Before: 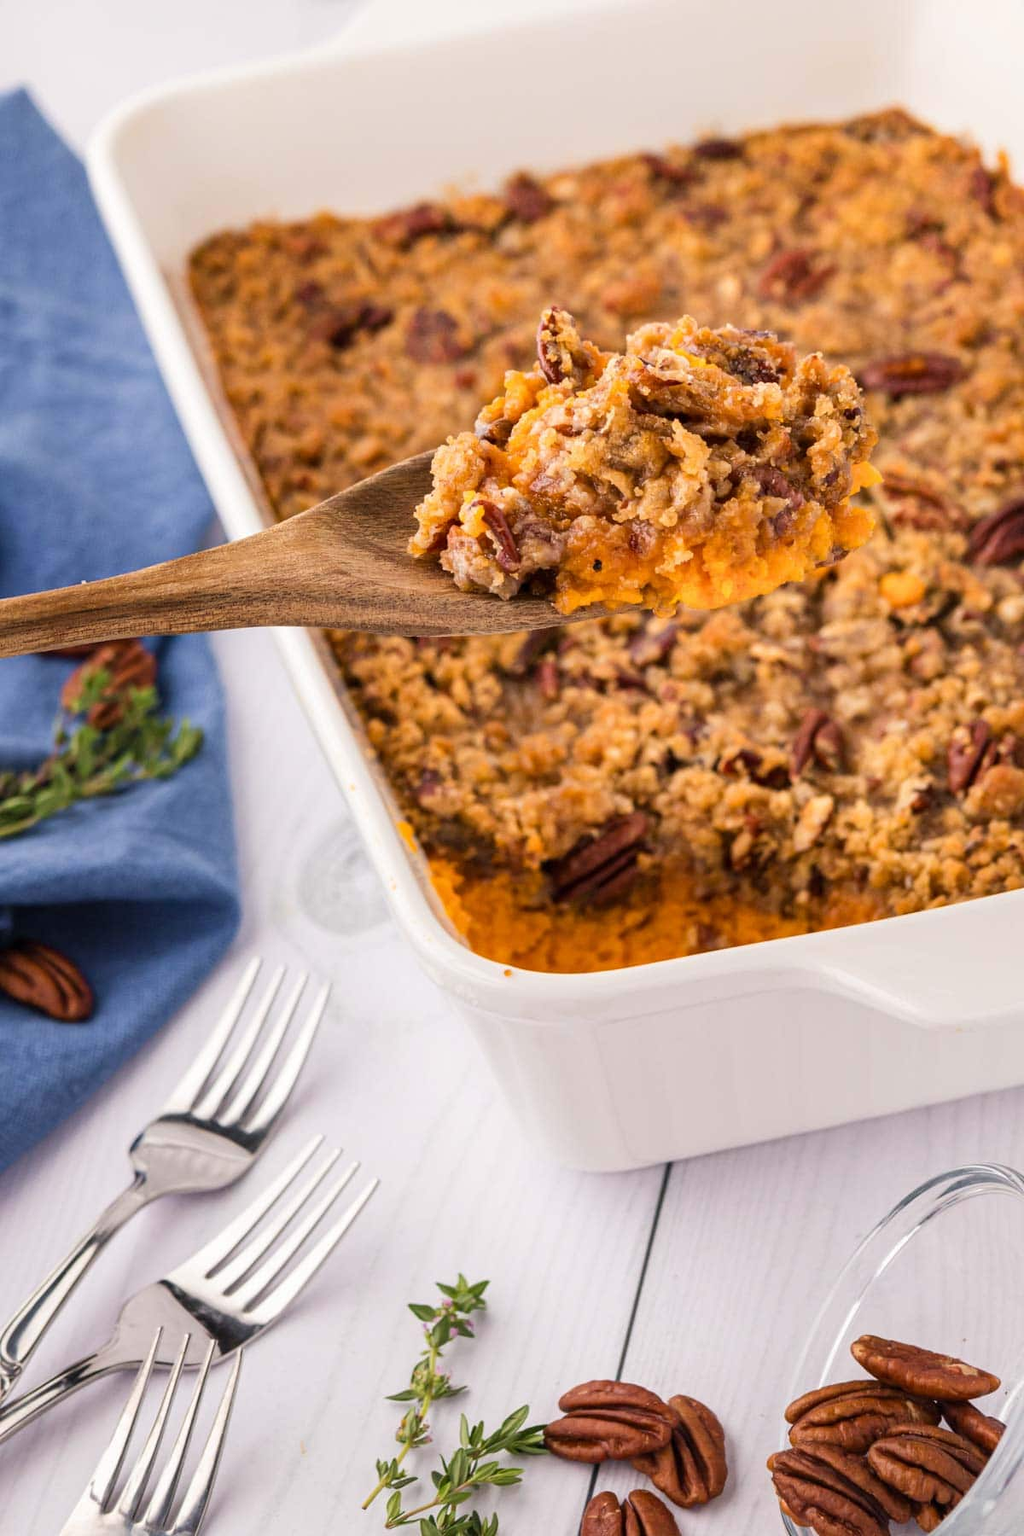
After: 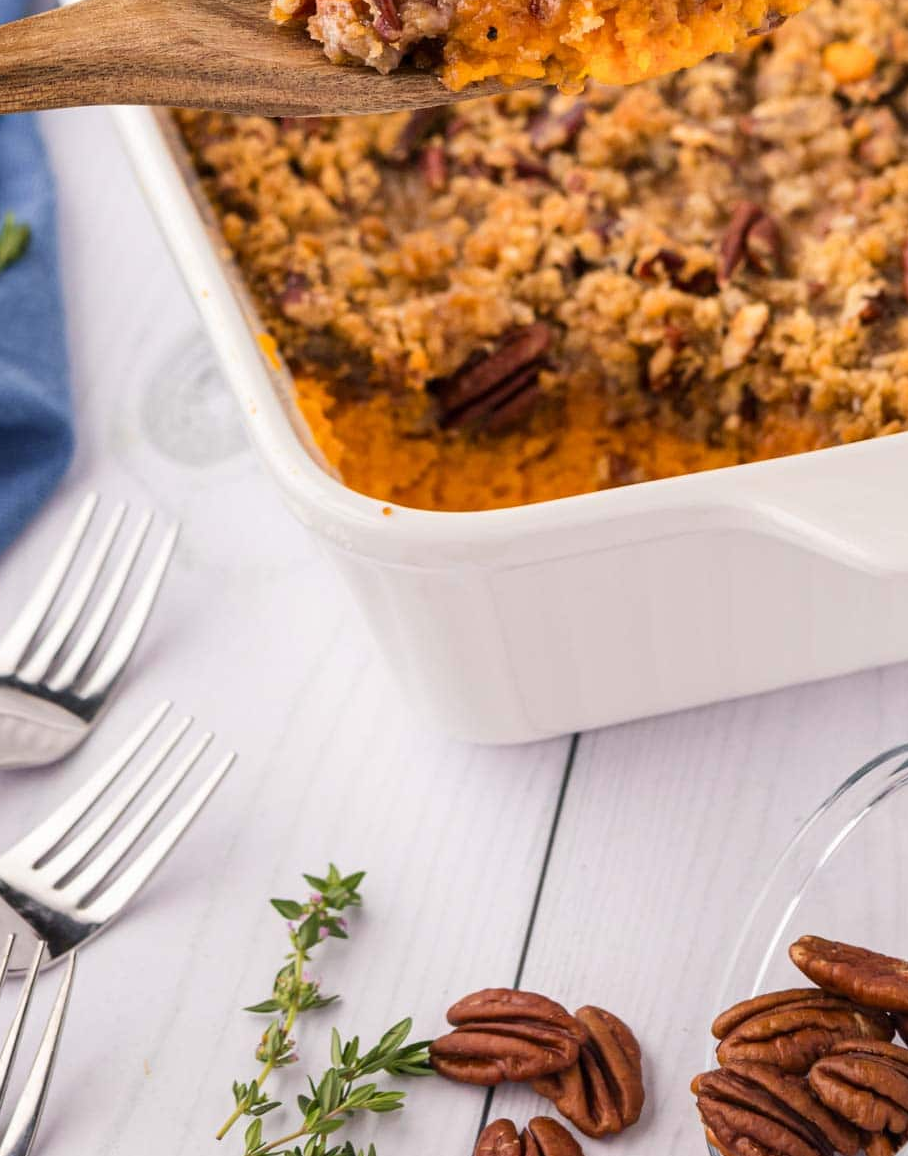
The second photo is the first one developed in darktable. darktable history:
crop and rotate: left 17.369%, top 34.964%, right 6.962%, bottom 0.81%
